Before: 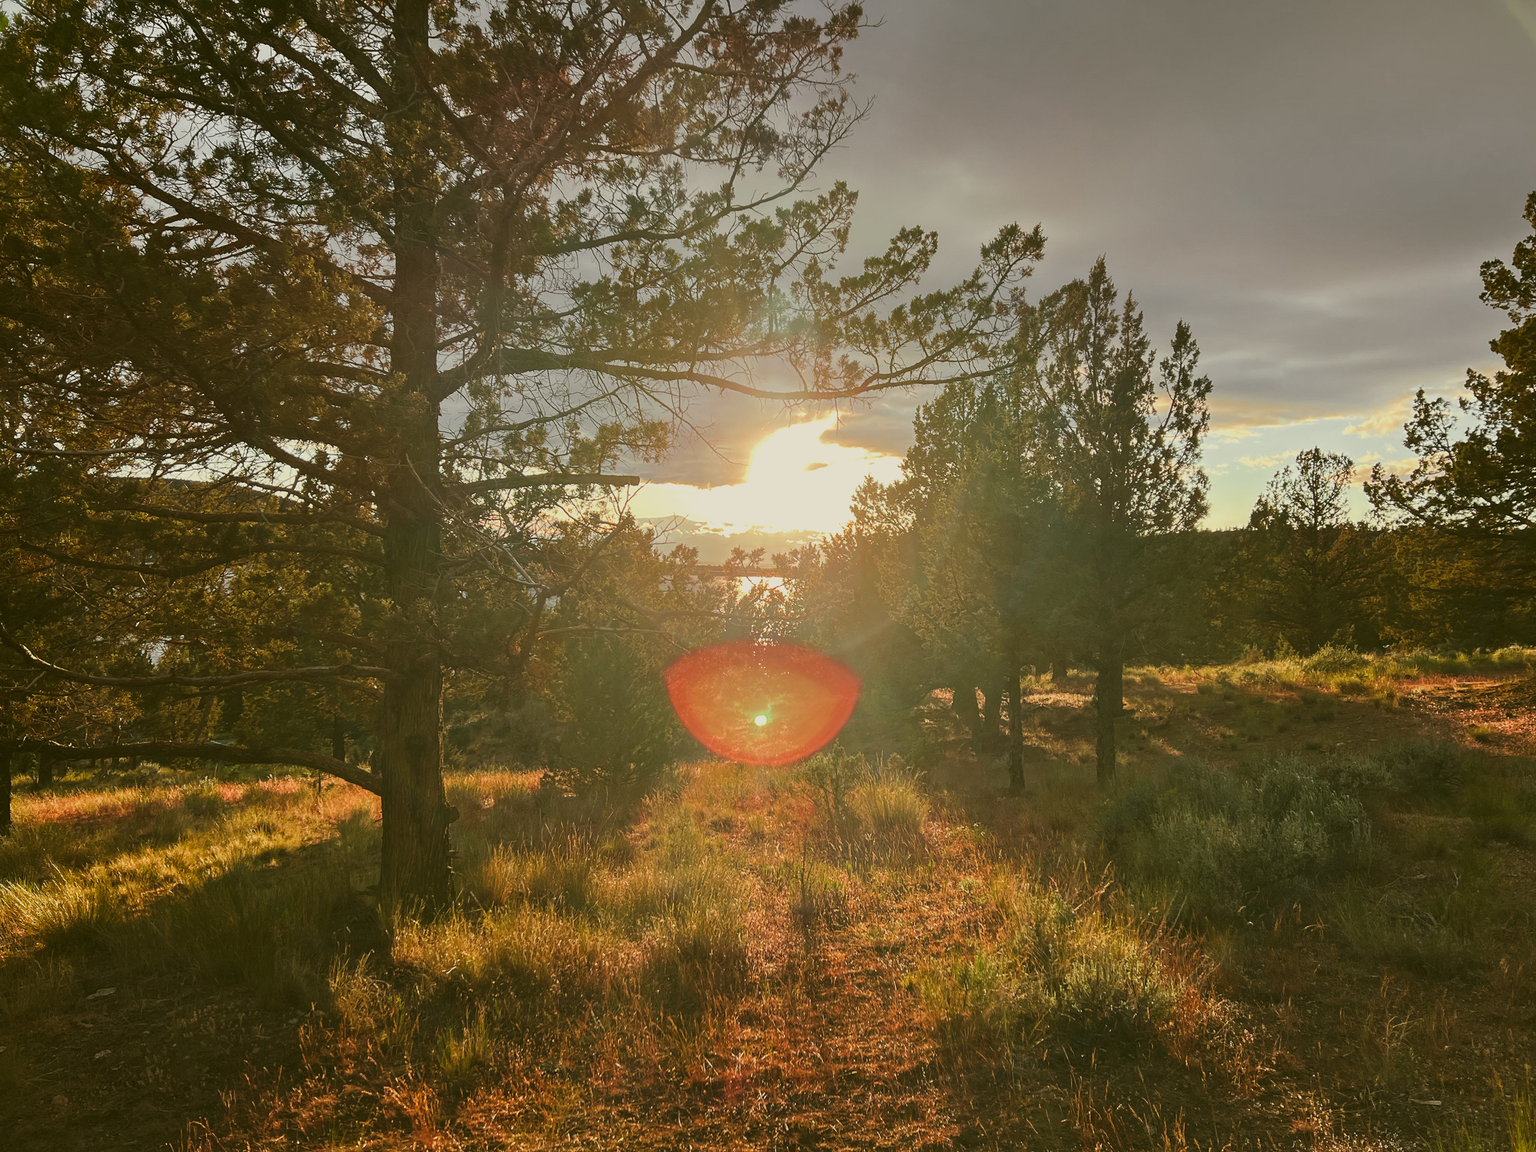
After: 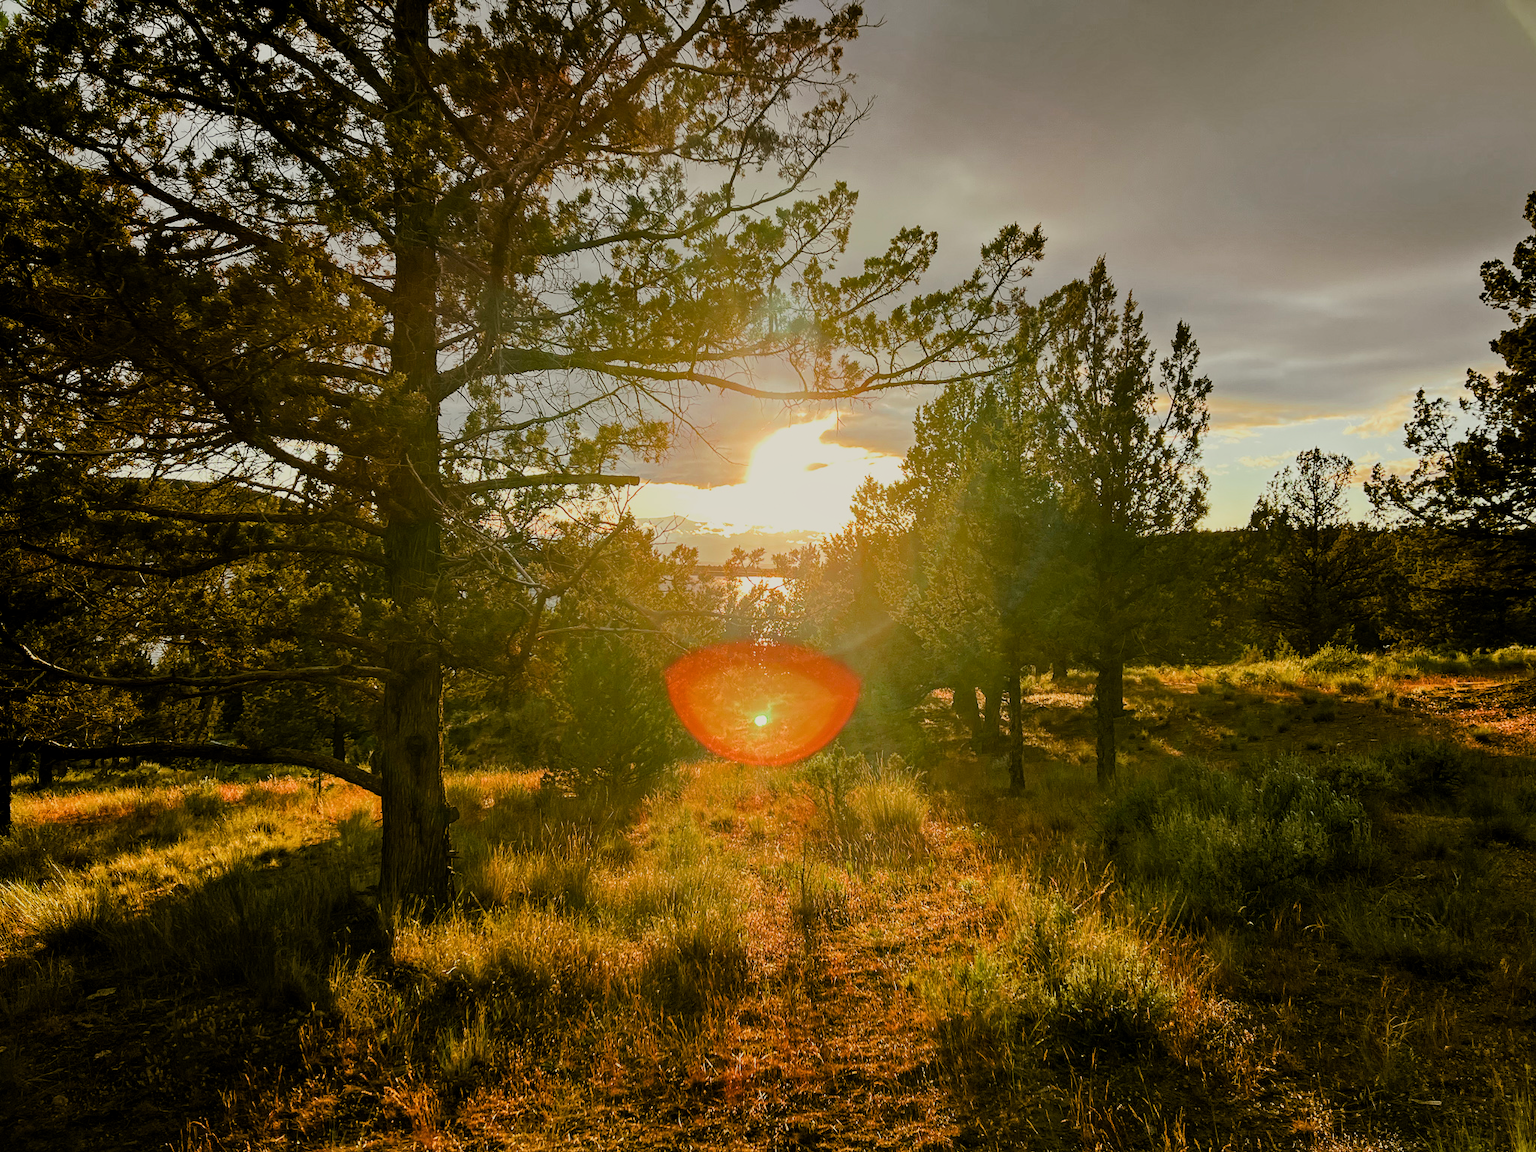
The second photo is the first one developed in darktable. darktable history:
haze removal: strength 0.12, distance 0.25, compatibility mode true, adaptive false
filmic rgb: black relative exposure -5 EV, hardness 2.88, contrast 1.3, highlights saturation mix -30%
color balance rgb: perceptual saturation grading › global saturation 35%, perceptual saturation grading › highlights -30%, perceptual saturation grading › shadows 35%, perceptual brilliance grading › global brilliance 3%, perceptual brilliance grading › highlights -3%, perceptual brilliance grading › shadows 3%
local contrast: highlights 100%, shadows 100%, detail 120%, midtone range 0.2
